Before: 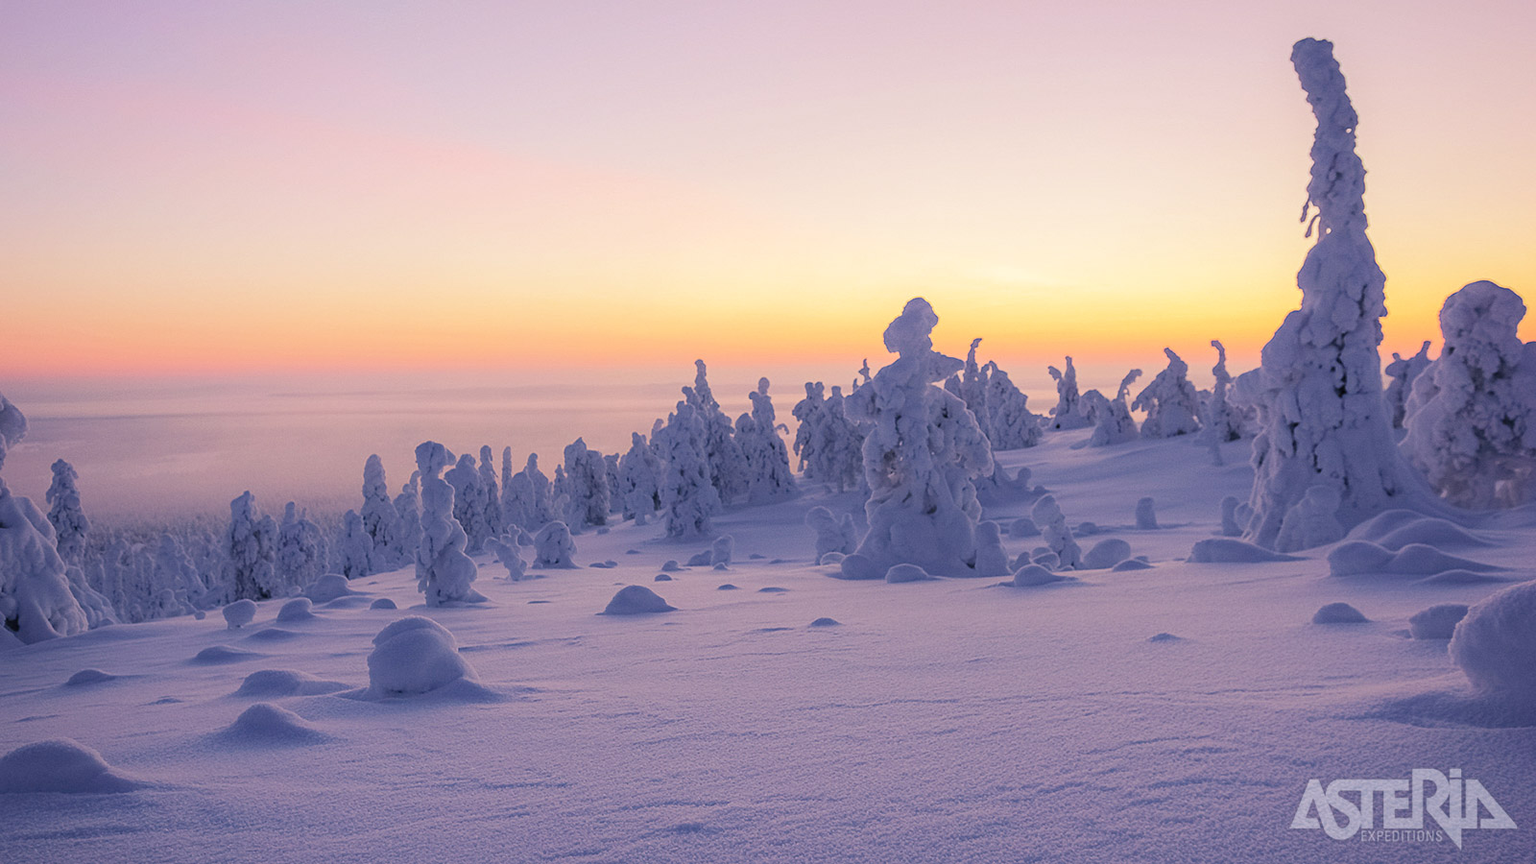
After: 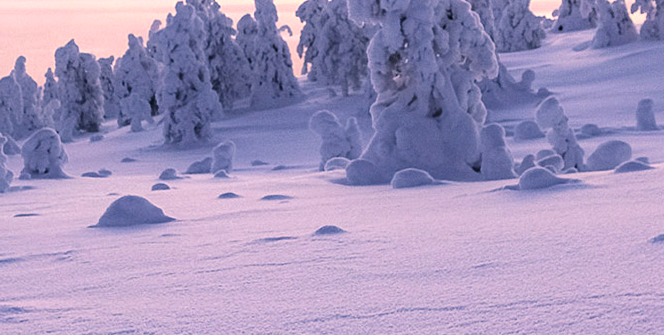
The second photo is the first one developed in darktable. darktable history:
tone equalizer: -8 EV -1.08 EV, -7 EV -1.01 EV, -6 EV -0.867 EV, -5 EV -0.578 EV, -3 EV 0.578 EV, -2 EV 0.867 EV, -1 EV 1.01 EV, +0 EV 1.08 EV, edges refinement/feathering 500, mask exposure compensation -1.57 EV, preserve details no
crop: left 37.221%, top 45.169%, right 20.63%, bottom 13.777%
rotate and perspective: rotation -0.013°, lens shift (vertical) -0.027, lens shift (horizontal) 0.178, crop left 0.016, crop right 0.989, crop top 0.082, crop bottom 0.918
